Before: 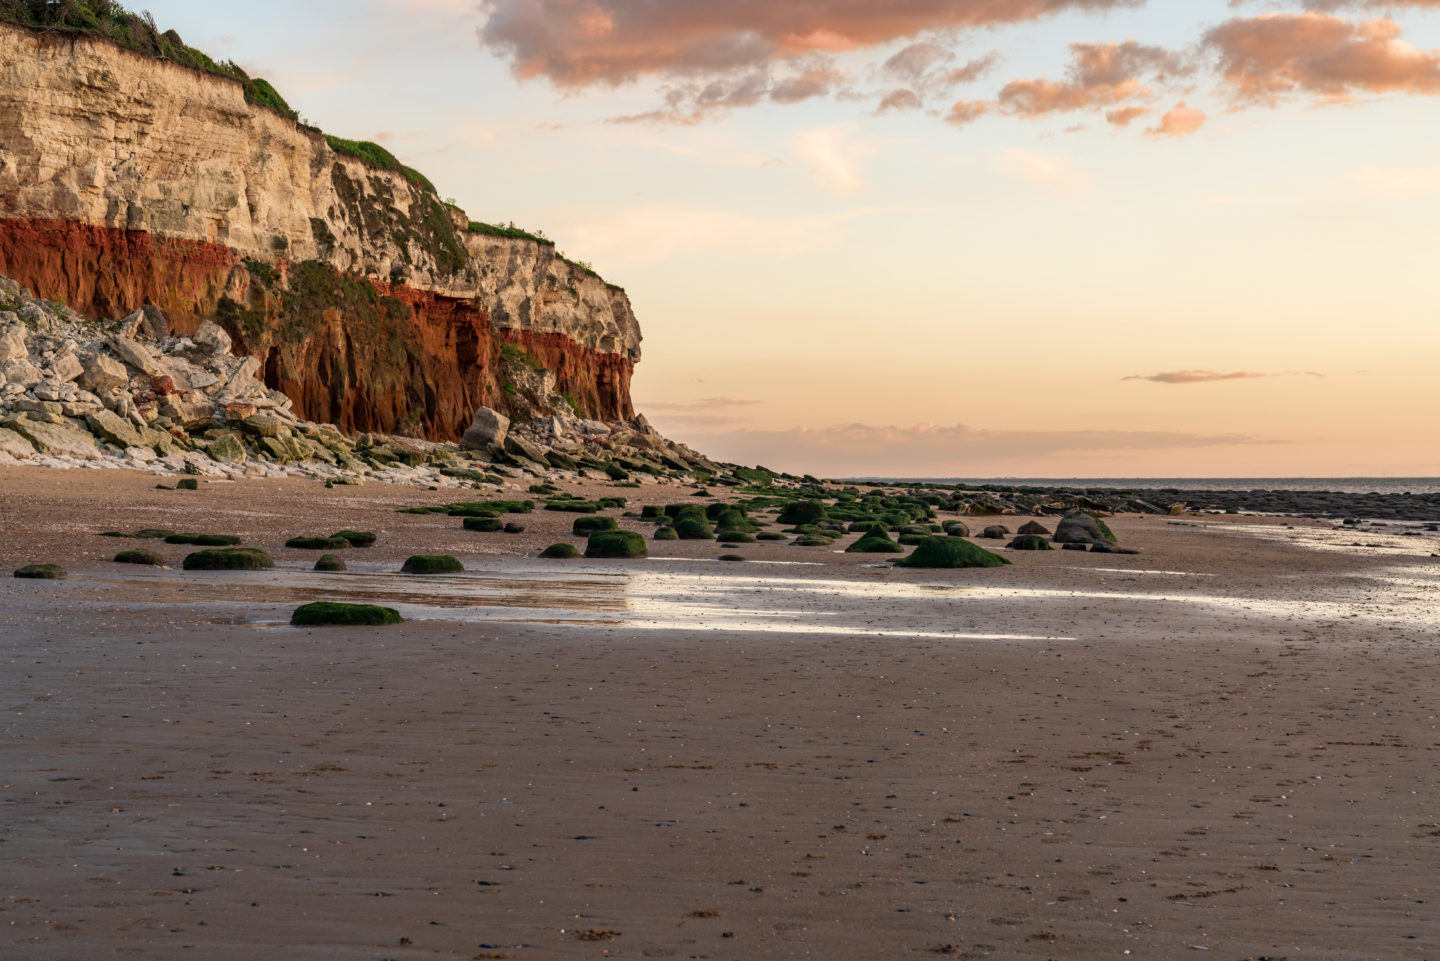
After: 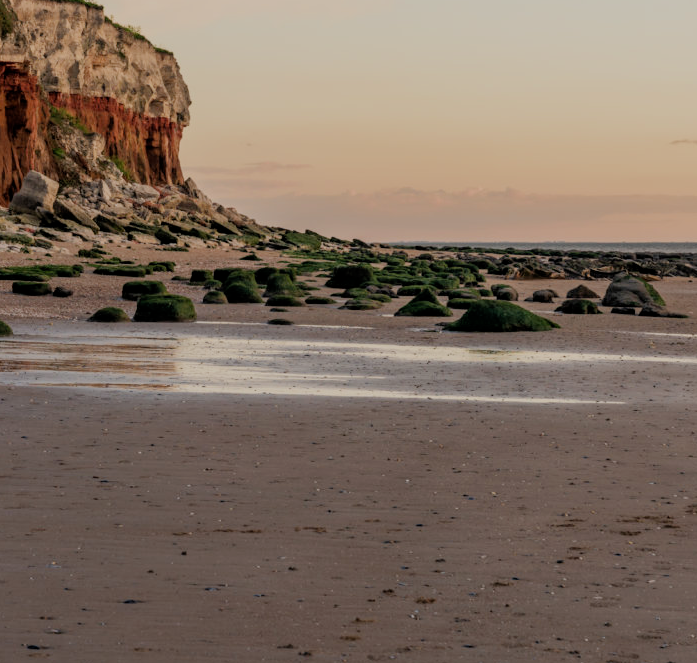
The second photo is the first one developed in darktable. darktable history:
filmic rgb: black relative exposure -8.89 EV, white relative exposure 4.98 EV, target black luminance 0%, hardness 3.76, latitude 66.53%, contrast 0.82, highlights saturation mix 10.7%, shadows ↔ highlights balance 20.32%
crop: left 31.339%, top 24.619%, right 20.24%, bottom 6.287%
